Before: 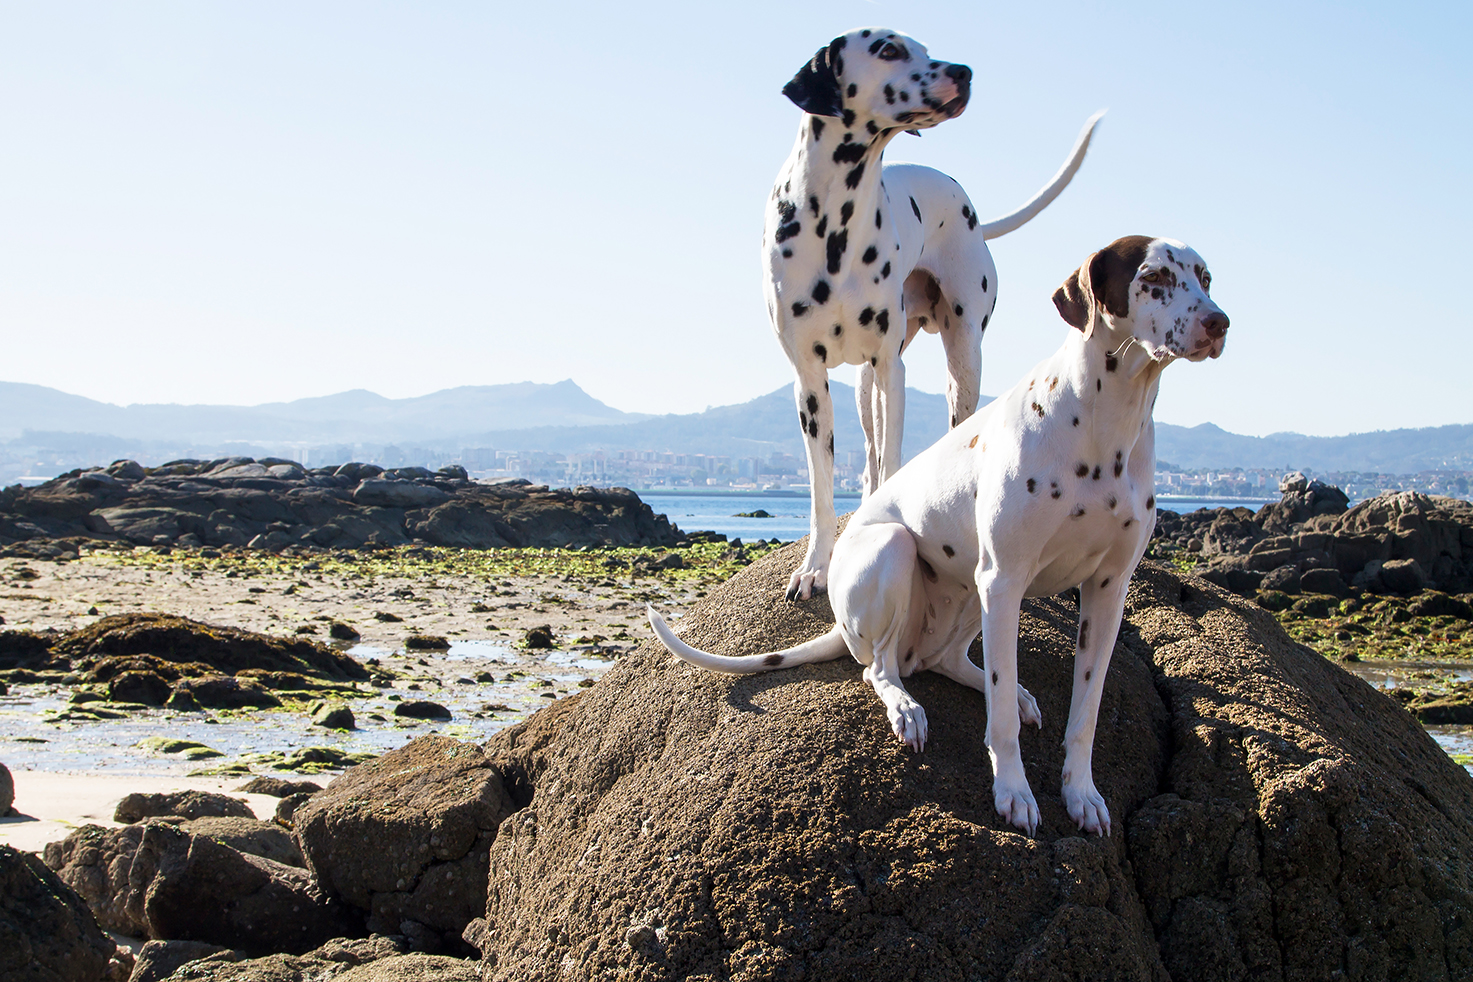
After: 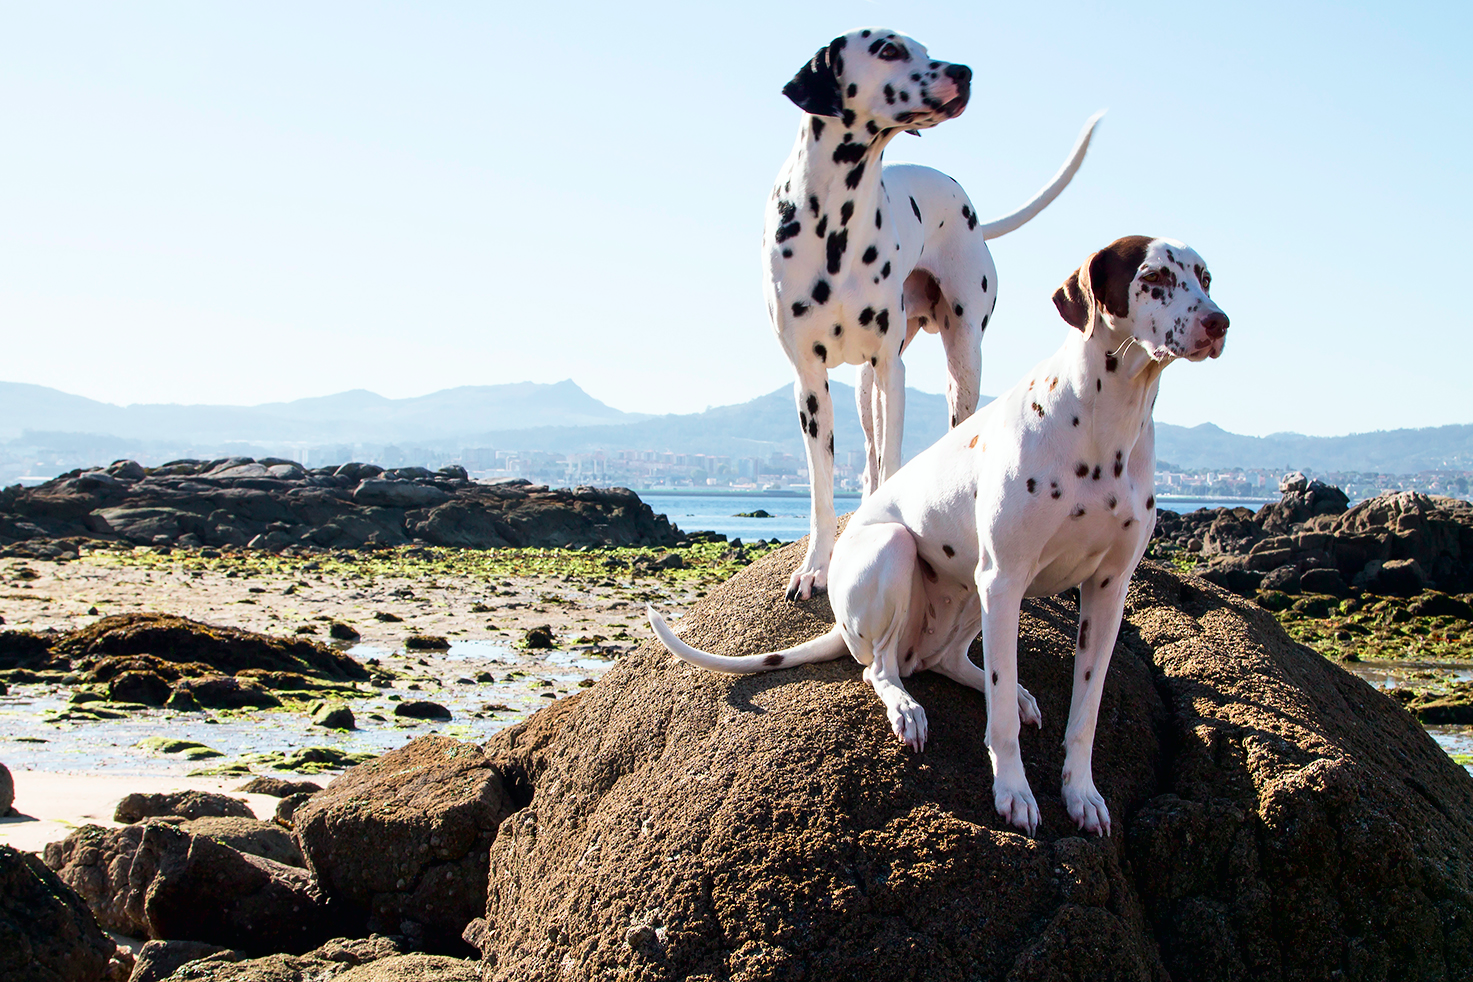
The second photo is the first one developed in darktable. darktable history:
exposure: black level correction 0.004, exposure 0.014 EV, compensate highlight preservation false
tone curve: curves: ch0 [(0, 0.01) (0.037, 0.032) (0.131, 0.108) (0.275, 0.258) (0.483, 0.512) (0.61, 0.661) (0.696, 0.742) (0.792, 0.834) (0.911, 0.936) (0.997, 0.995)]; ch1 [(0, 0) (0.308, 0.29) (0.425, 0.411) (0.503, 0.502) (0.529, 0.543) (0.683, 0.706) (0.746, 0.77) (1, 1)]; ch2 [(0, 0) (0.225, 0.214) (0.334, 0.339) (0.401, 0.415) (0.485, 0.487) (0.502, 0.502) (0.525, 0.523) (0.545, 0.552) (0.587, 0.61) (0.636, 0.654) (0.711, 0.729) (0.845, 0.855) (0.998, 0.977)], color space Lab, independent channels, preserve colors none
